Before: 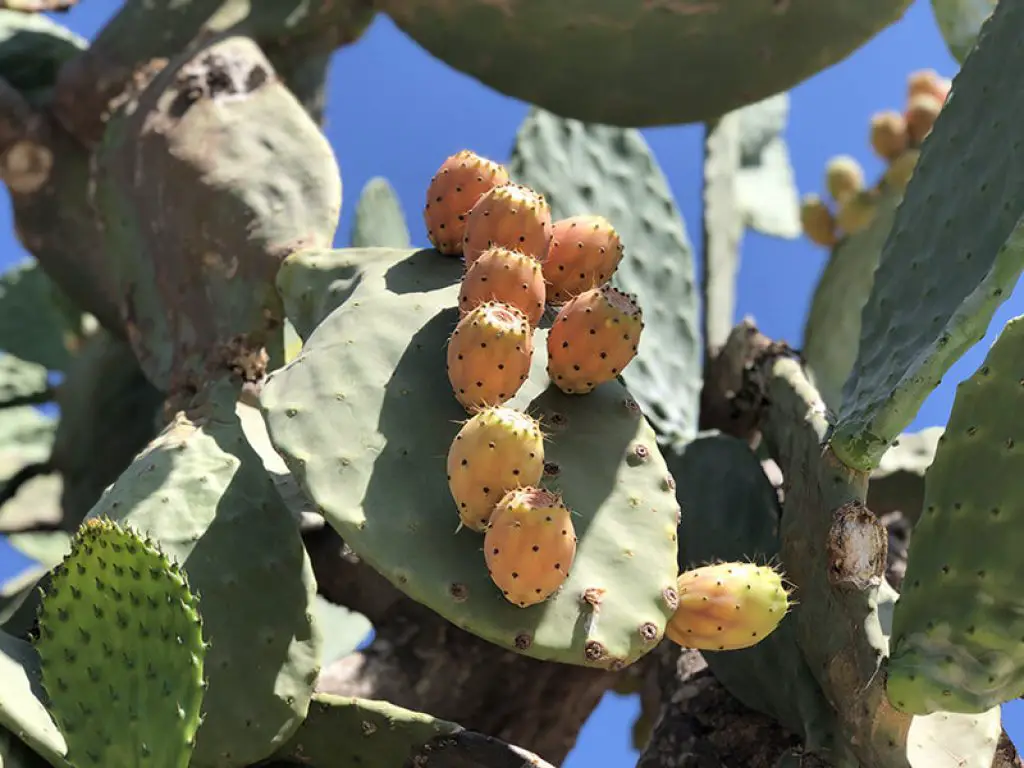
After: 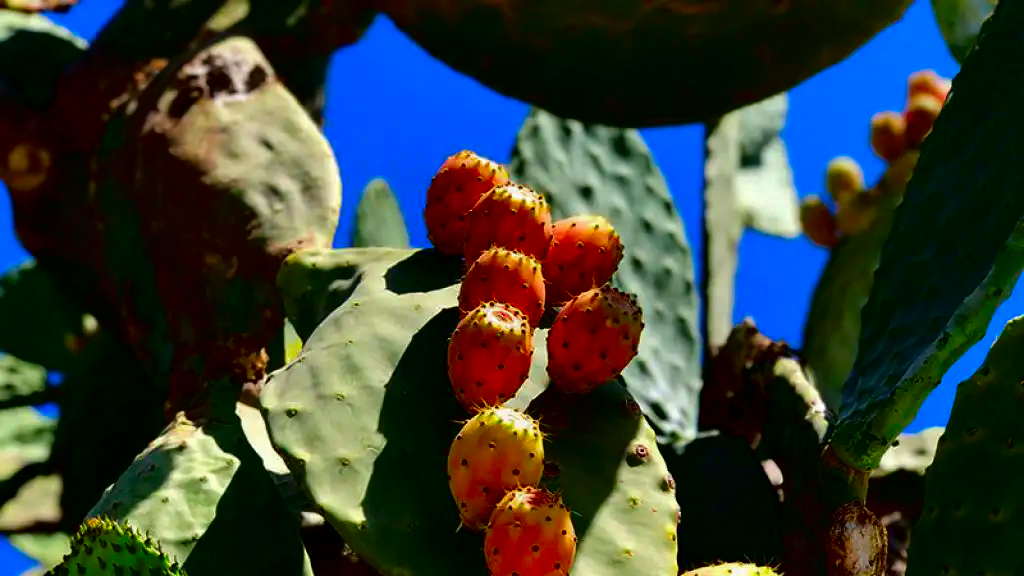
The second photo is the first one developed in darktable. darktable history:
rgb curve: curves: ch0 [(0, 0) (0.284, 0.292) (0.505, 0.644) (1, 1)], compensate middle gray true
crop: bottom 24.988%
contrast brightness saturation: brightness -1, saturation 1
